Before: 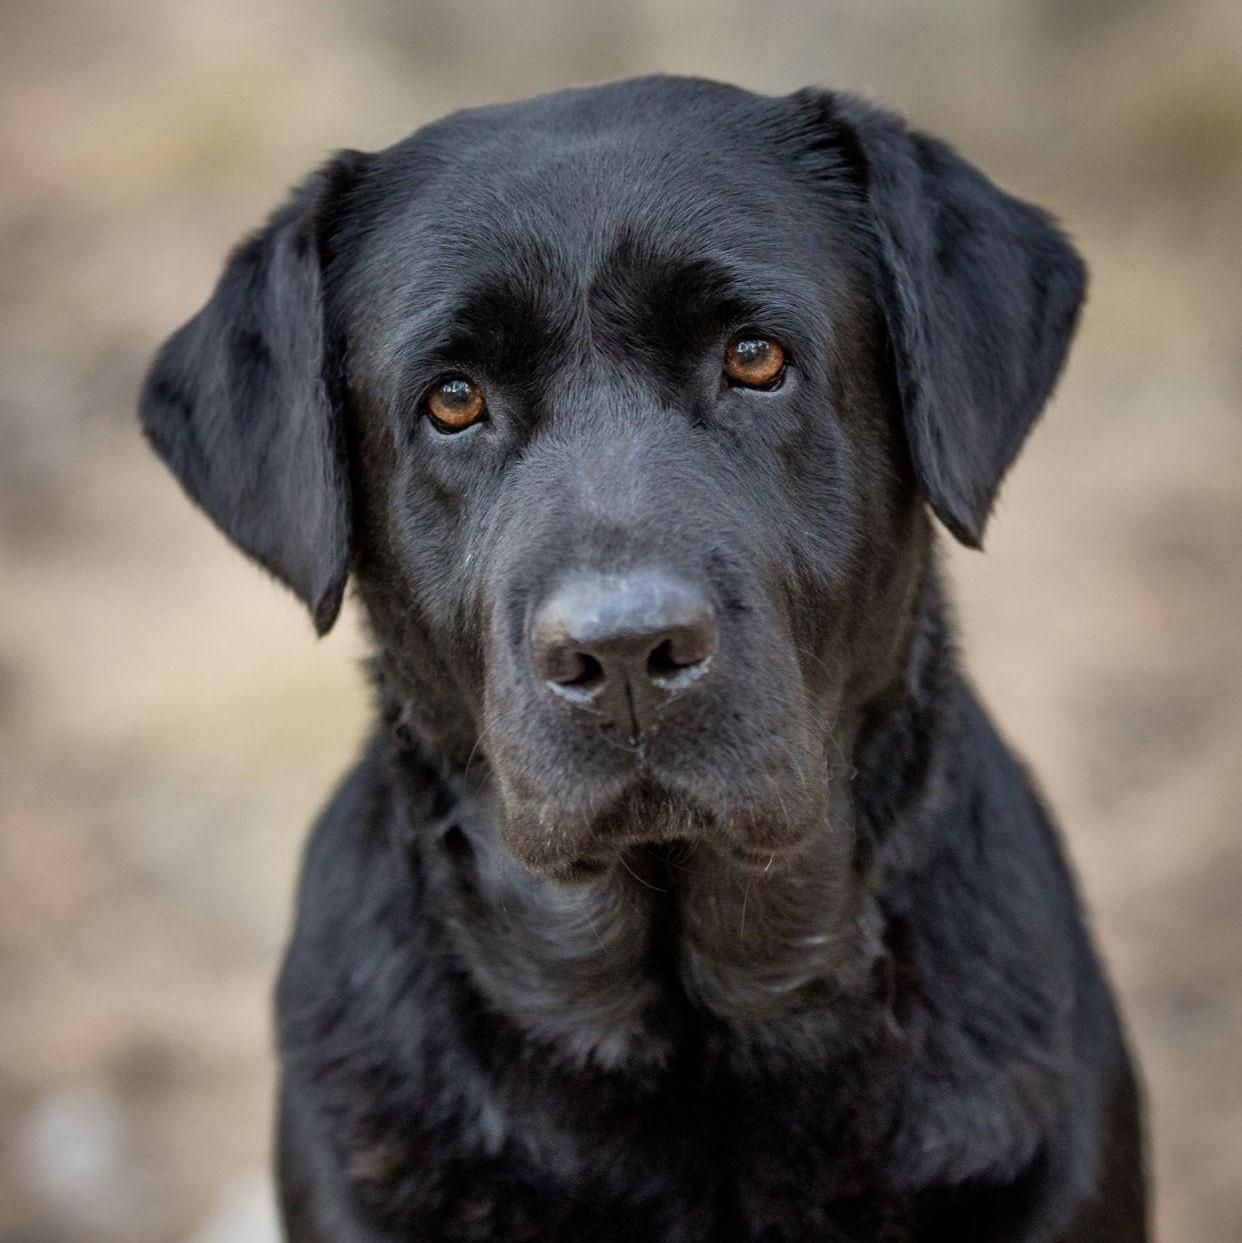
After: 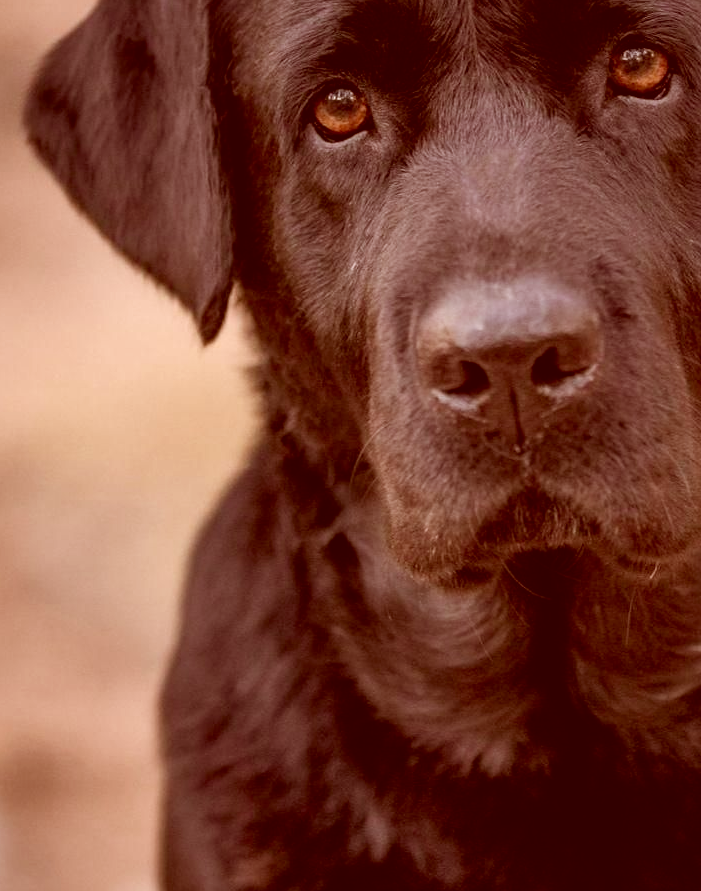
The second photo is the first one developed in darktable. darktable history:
crop: left 9.278%, top 23.57%, right 34.26%, bottom 4.727%
color correction: highlights a* 9.17, highlights b* 9.05, shadows a* 39.21, shadows b* 39.88, saturation 0.772
